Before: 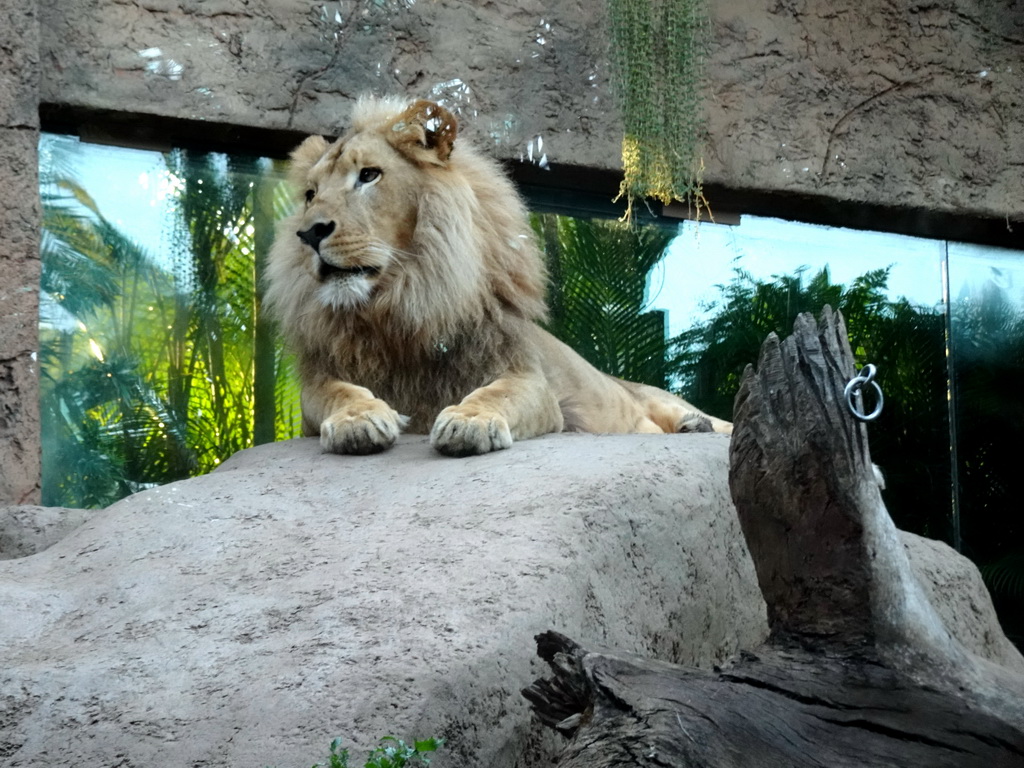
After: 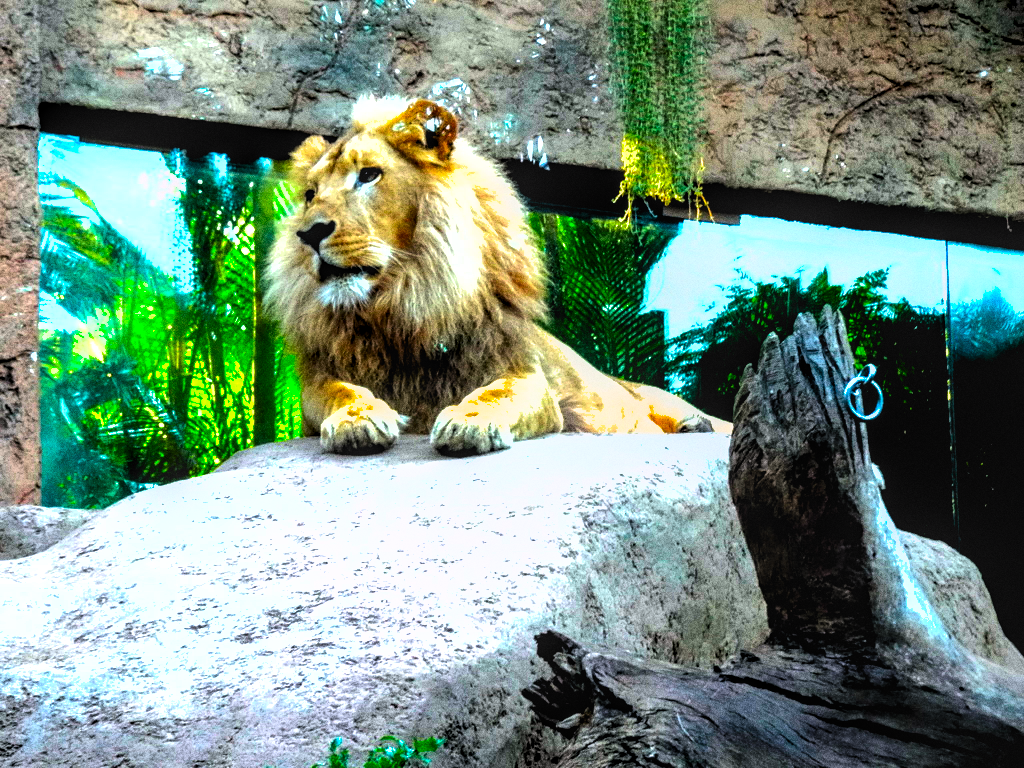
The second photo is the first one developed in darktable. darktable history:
levels: levels [0.044, 0.475, 0.791]
contrast brightness saturation: contrast 0.2, brightness 0.16, saturation 0.22
local contrast: on, module defaults
grain: coarseness 0.09 ISO, strength 40%
shadows and highlights: on, module defaults
filmic rgb: black relative exposure -7.65 EV, white relative exposure 4.56 EV, hardness 3.61, color science v6 (2022)
color correction: highlights a* 1.59, highlights b* -1.7, saturation 2.48
